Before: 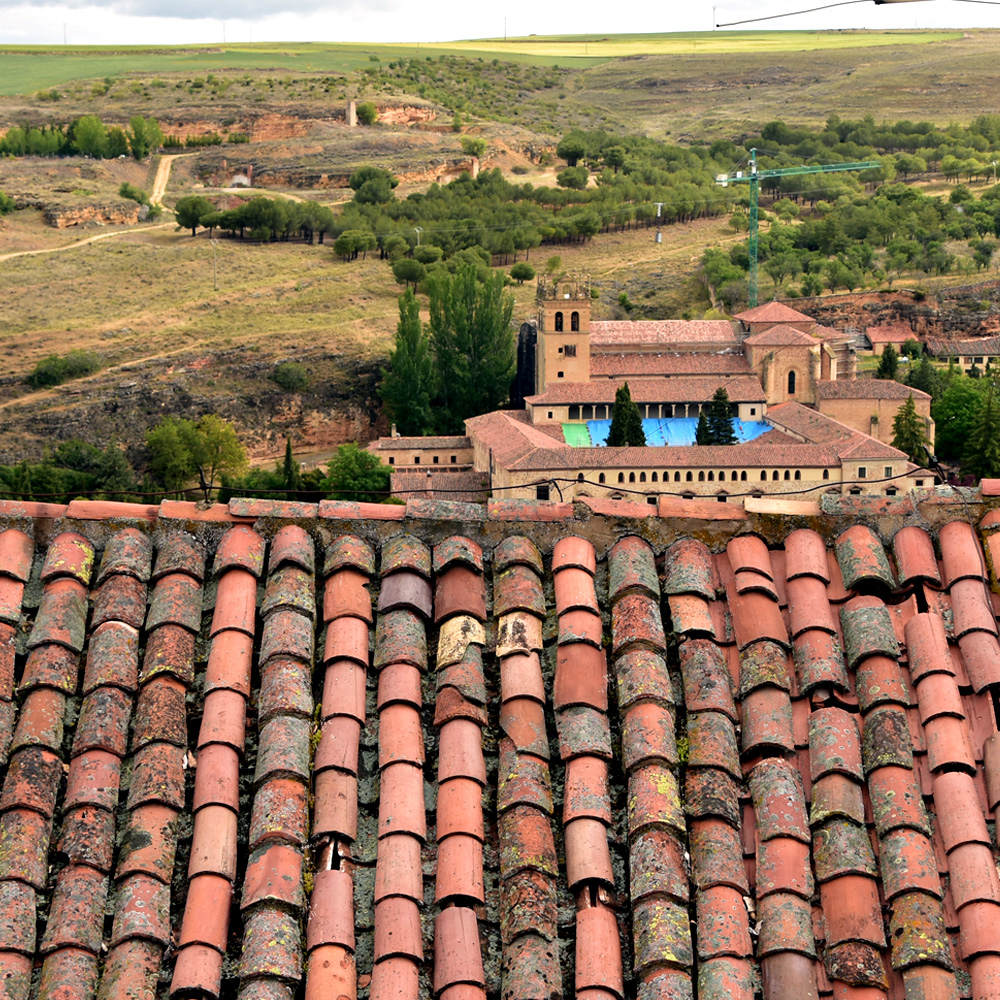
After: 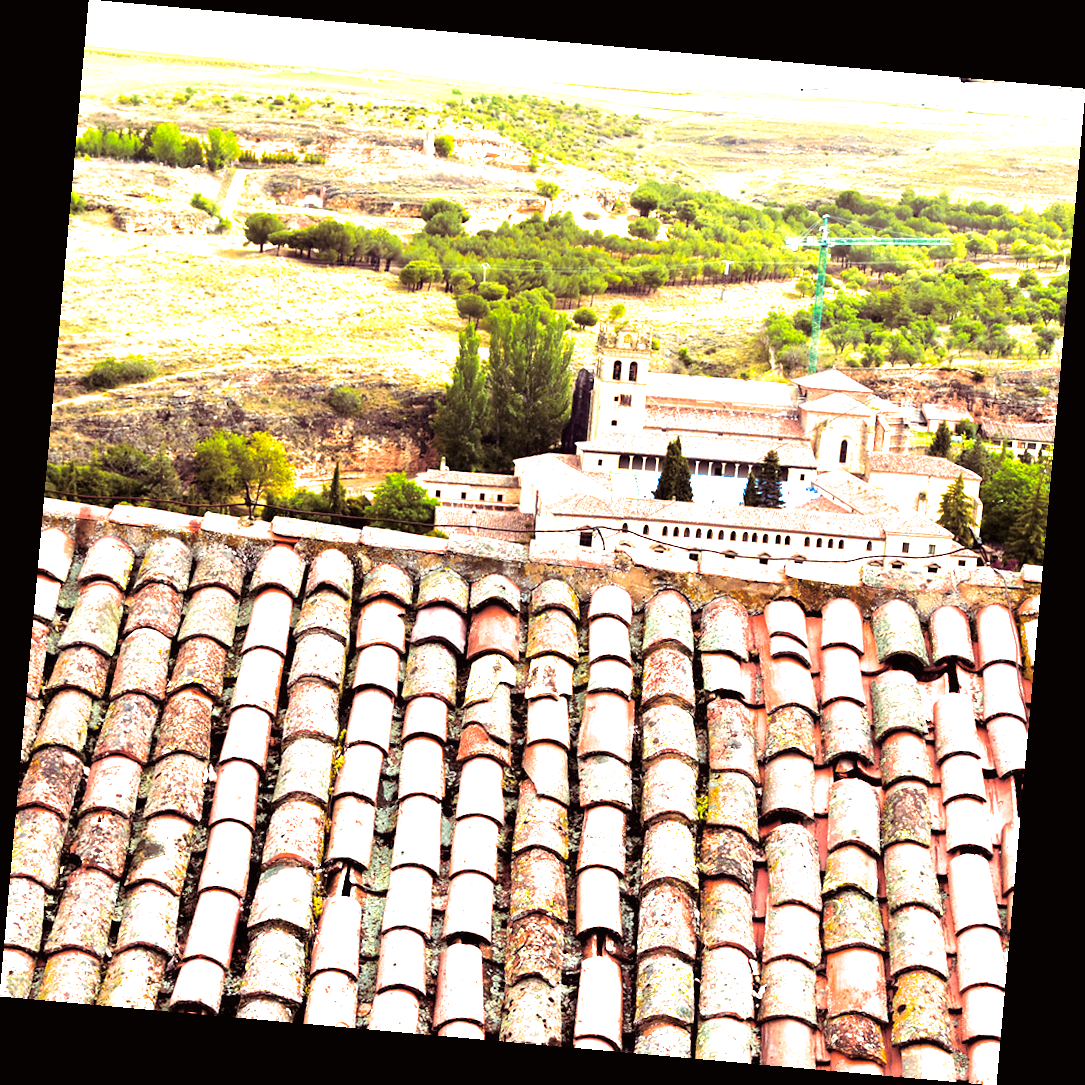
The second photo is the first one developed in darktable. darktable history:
split-toning: shadows › hue 360°
rotate and perspective: rotation 5.12°, automatic cropping off
exposure: black level correction 0, exposure 2 EV, compensate highlight preservation false
color balance rgb: perceptual saturation grading › global saturation 25%, global vibrance 20%
